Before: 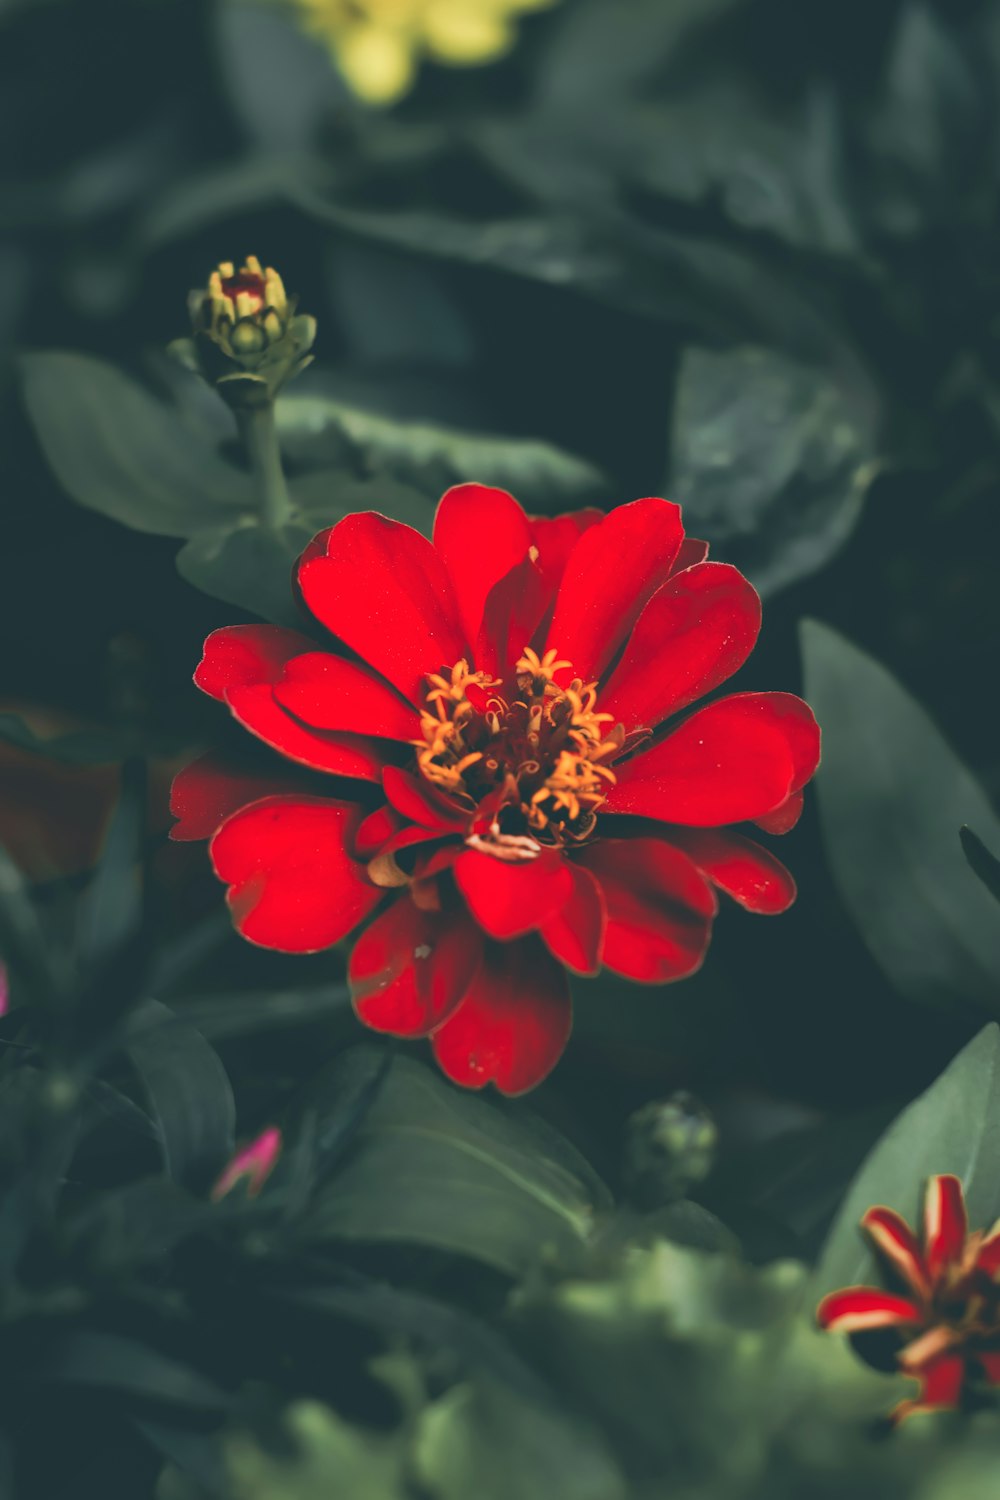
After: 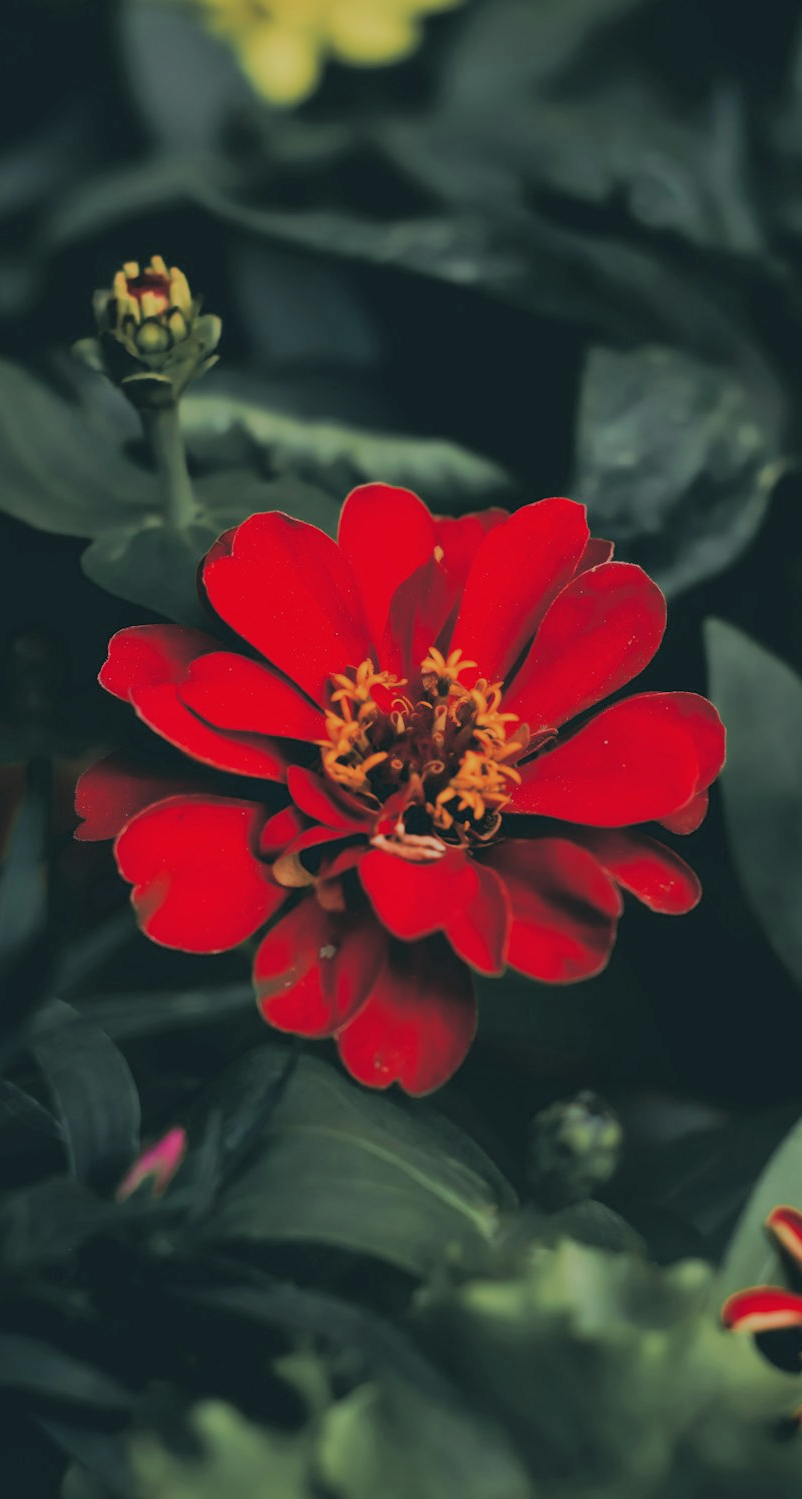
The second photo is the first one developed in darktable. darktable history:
filmic rgb: black relative exposure -6.15 EV, white relative exposure 6.96 EV, hardness 2.23, color science v6 (2022)
crop and rotate: left 9.597%, right 10.195%
